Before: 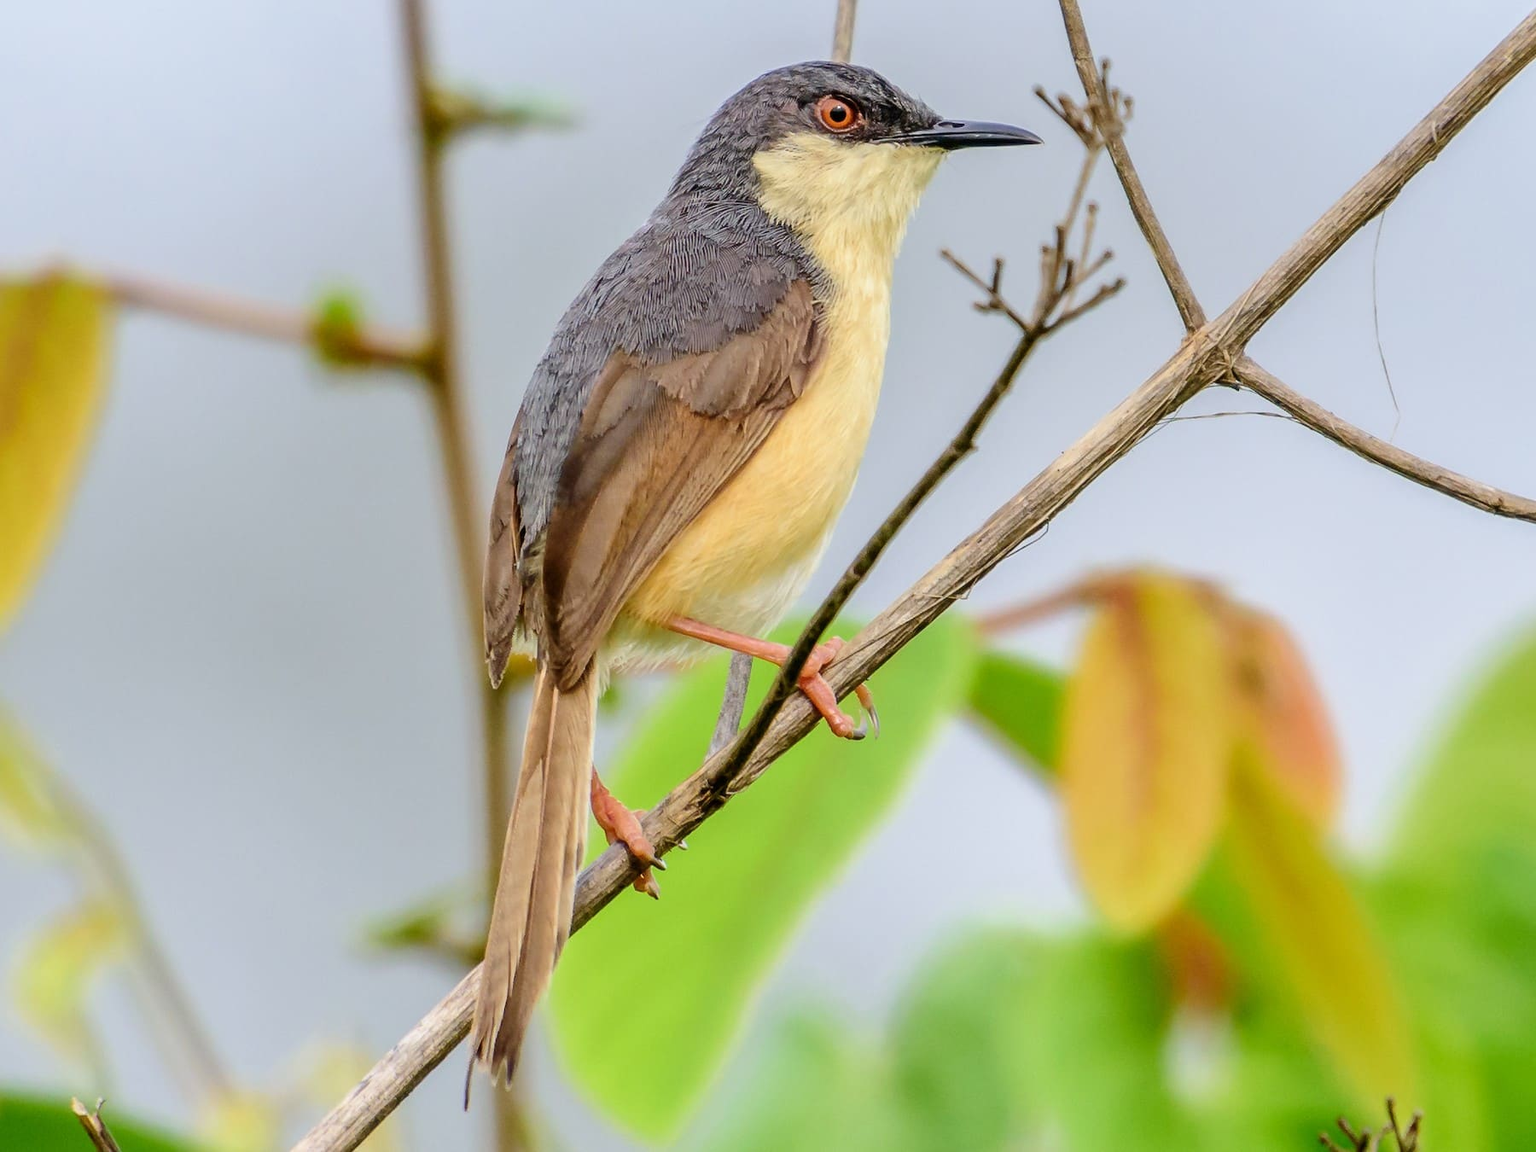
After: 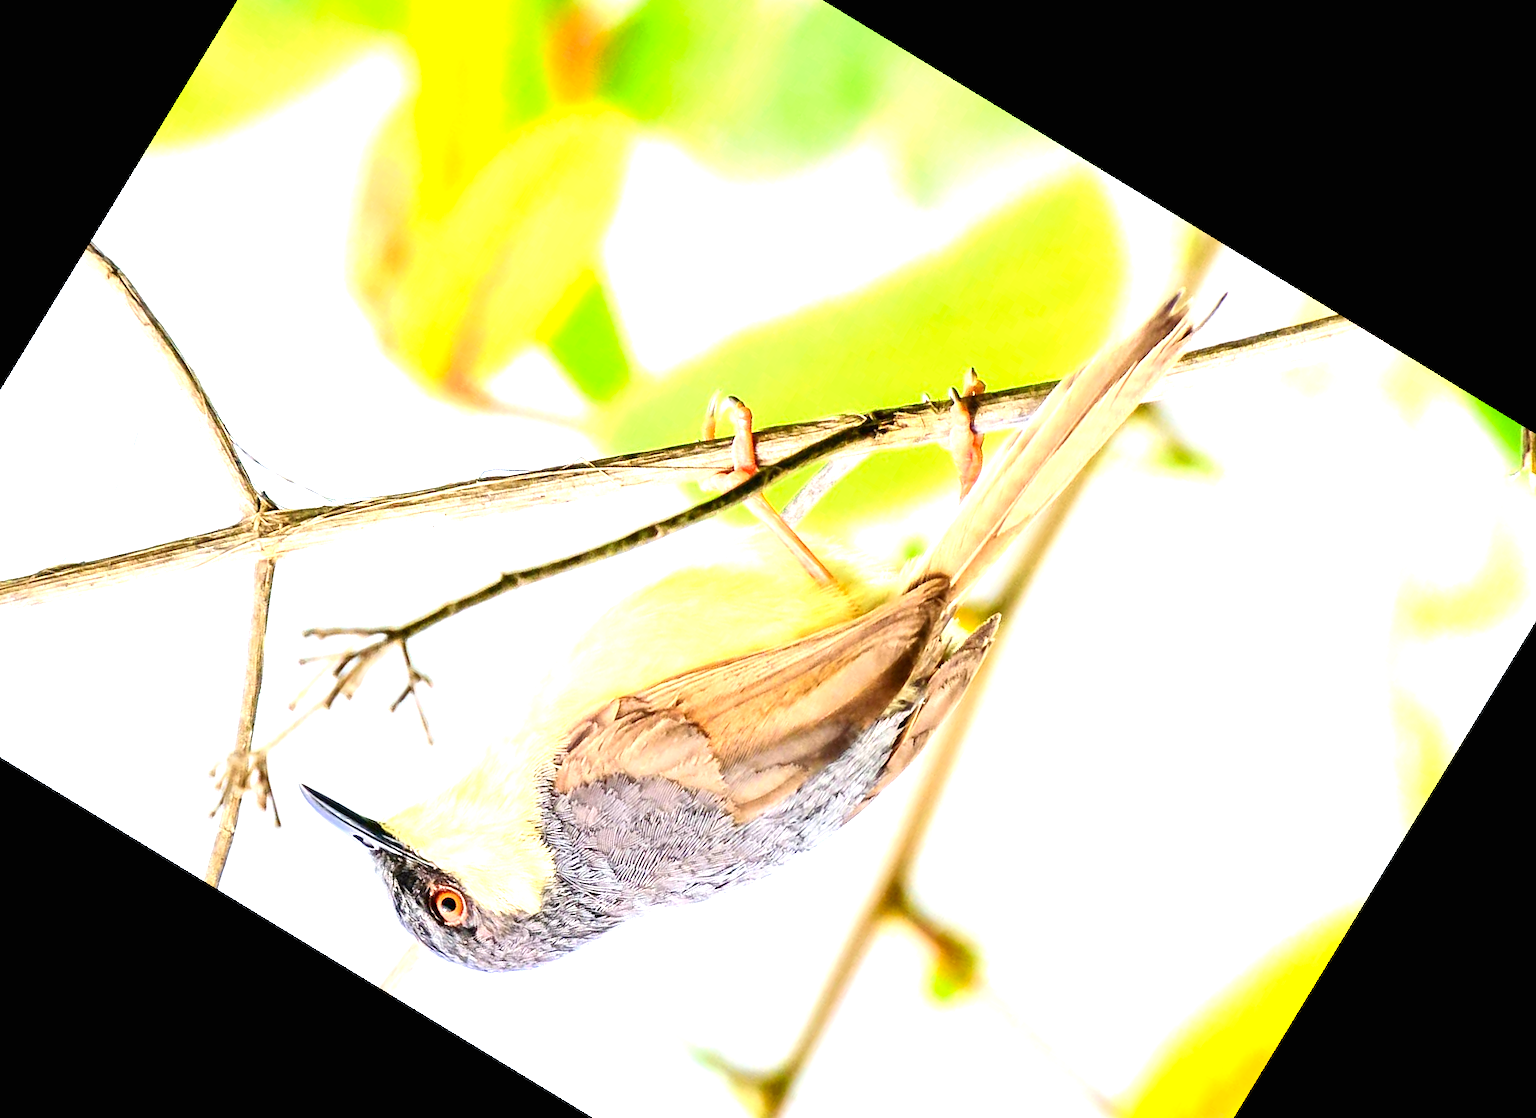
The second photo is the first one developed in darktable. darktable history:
exposure: black level correction 0, exposure 1.7 EV, compensate exposure bias true, compensate highlight preservation false
crop and rotate: angle 148.68°, left 9.111%, top 15.603%, right 4.588%, bottom 17.041%
contrast brightness saturation: contrast 0.15, brightness -0.01, saturation 0.1
